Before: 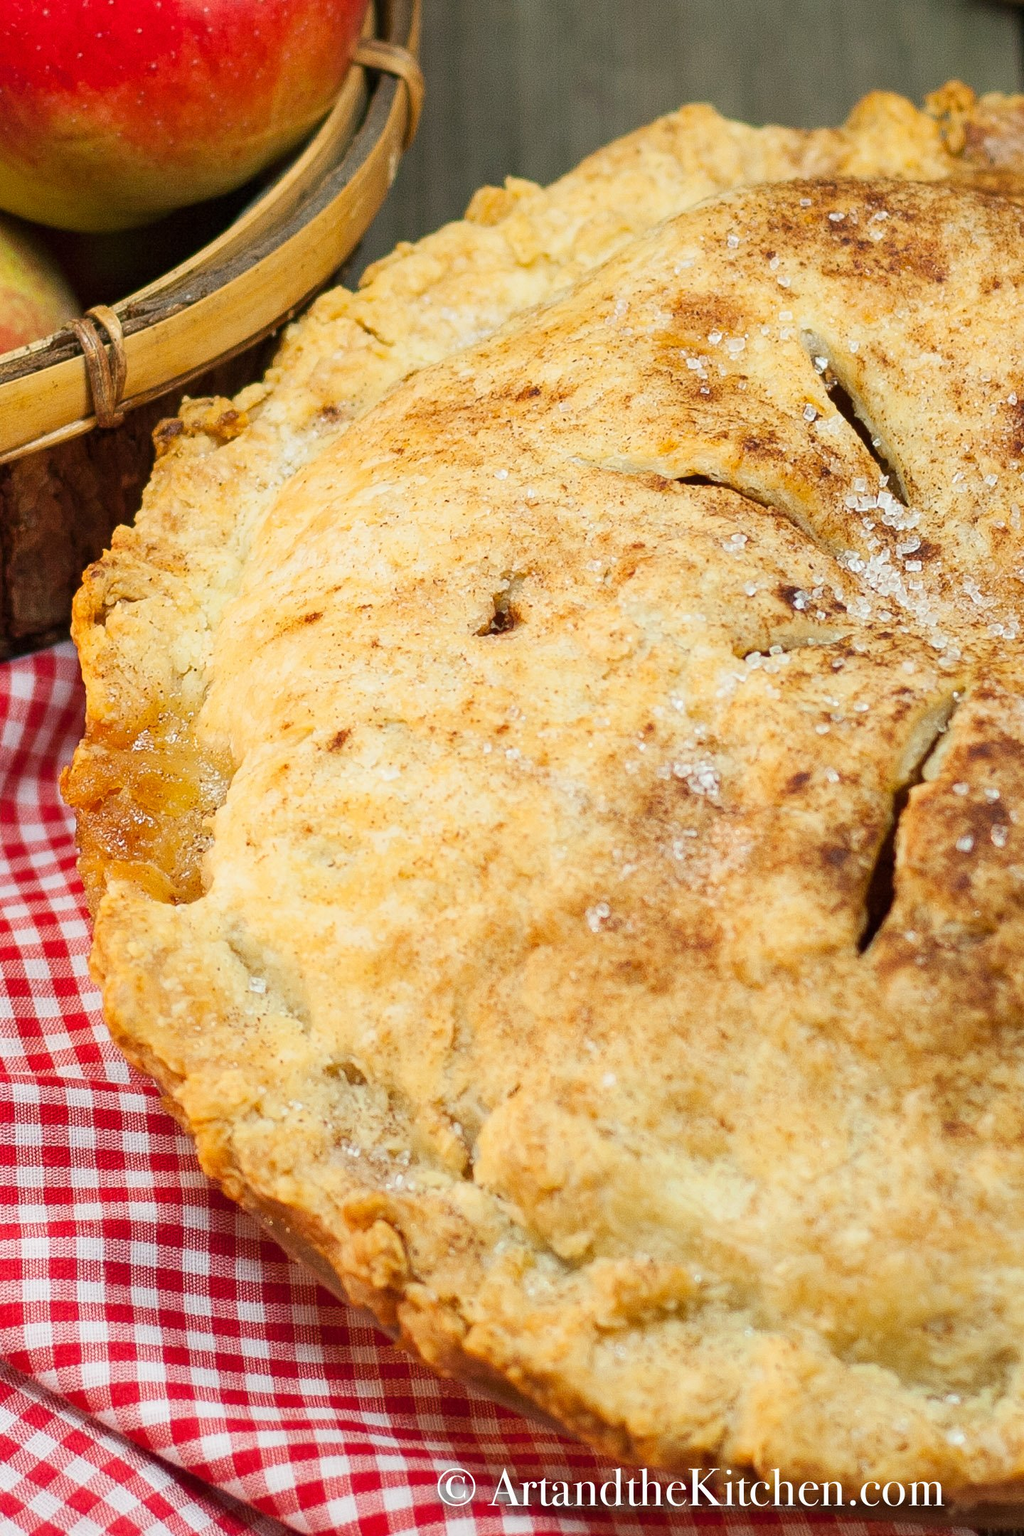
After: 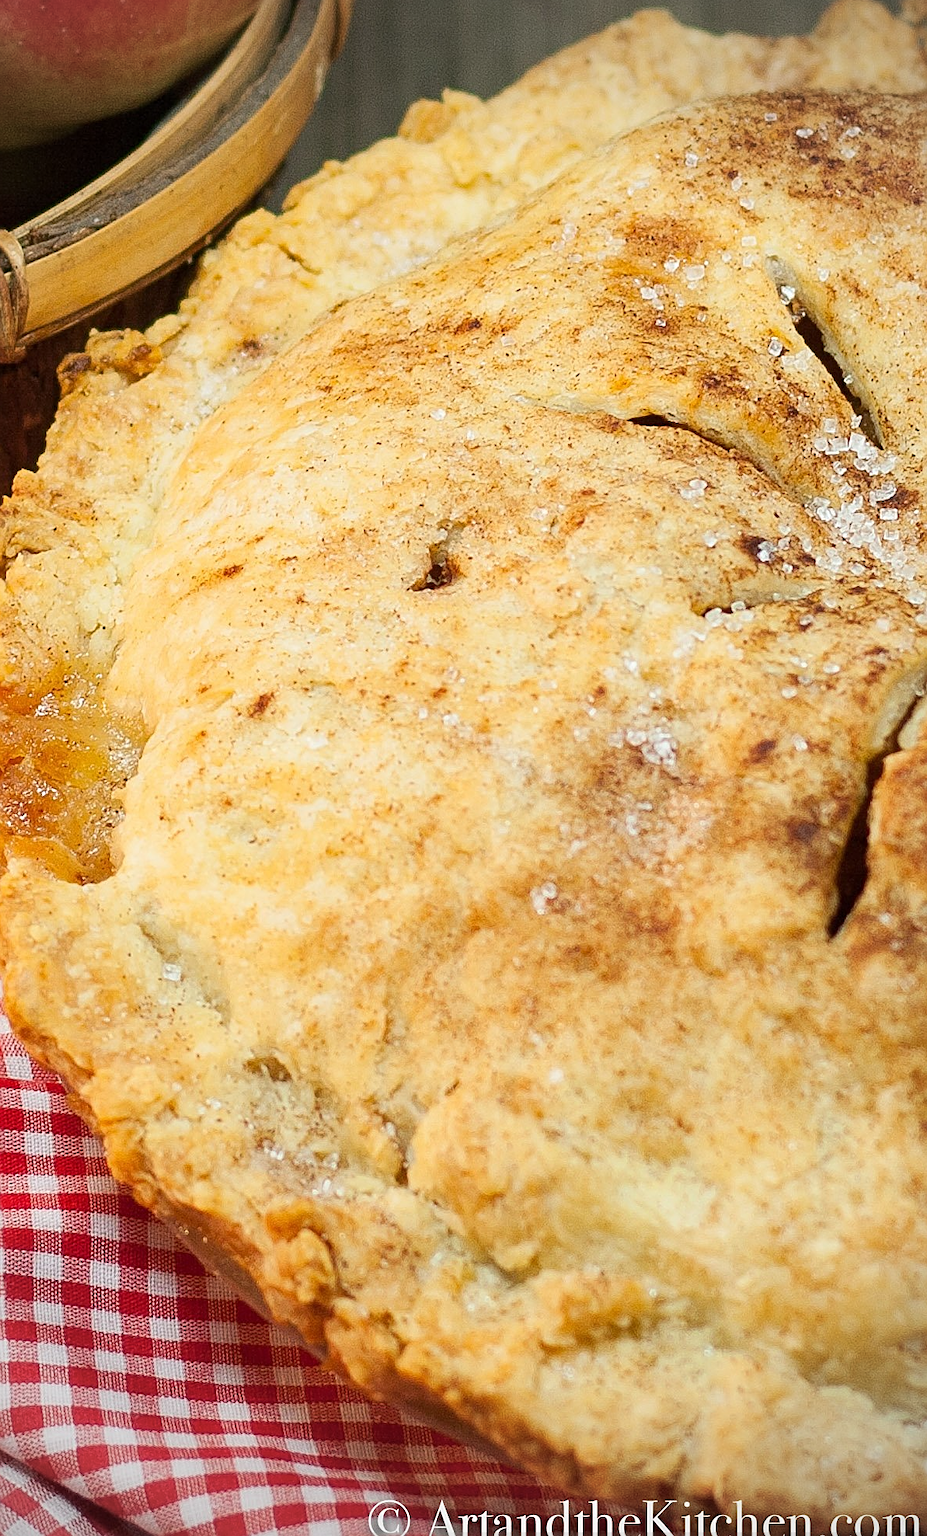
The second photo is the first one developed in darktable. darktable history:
vignetting: on, module defaults
crop: left 9.804%, top 6.223%, right 7.239%, bottom 2.209%
sharpen: on, module defaults
